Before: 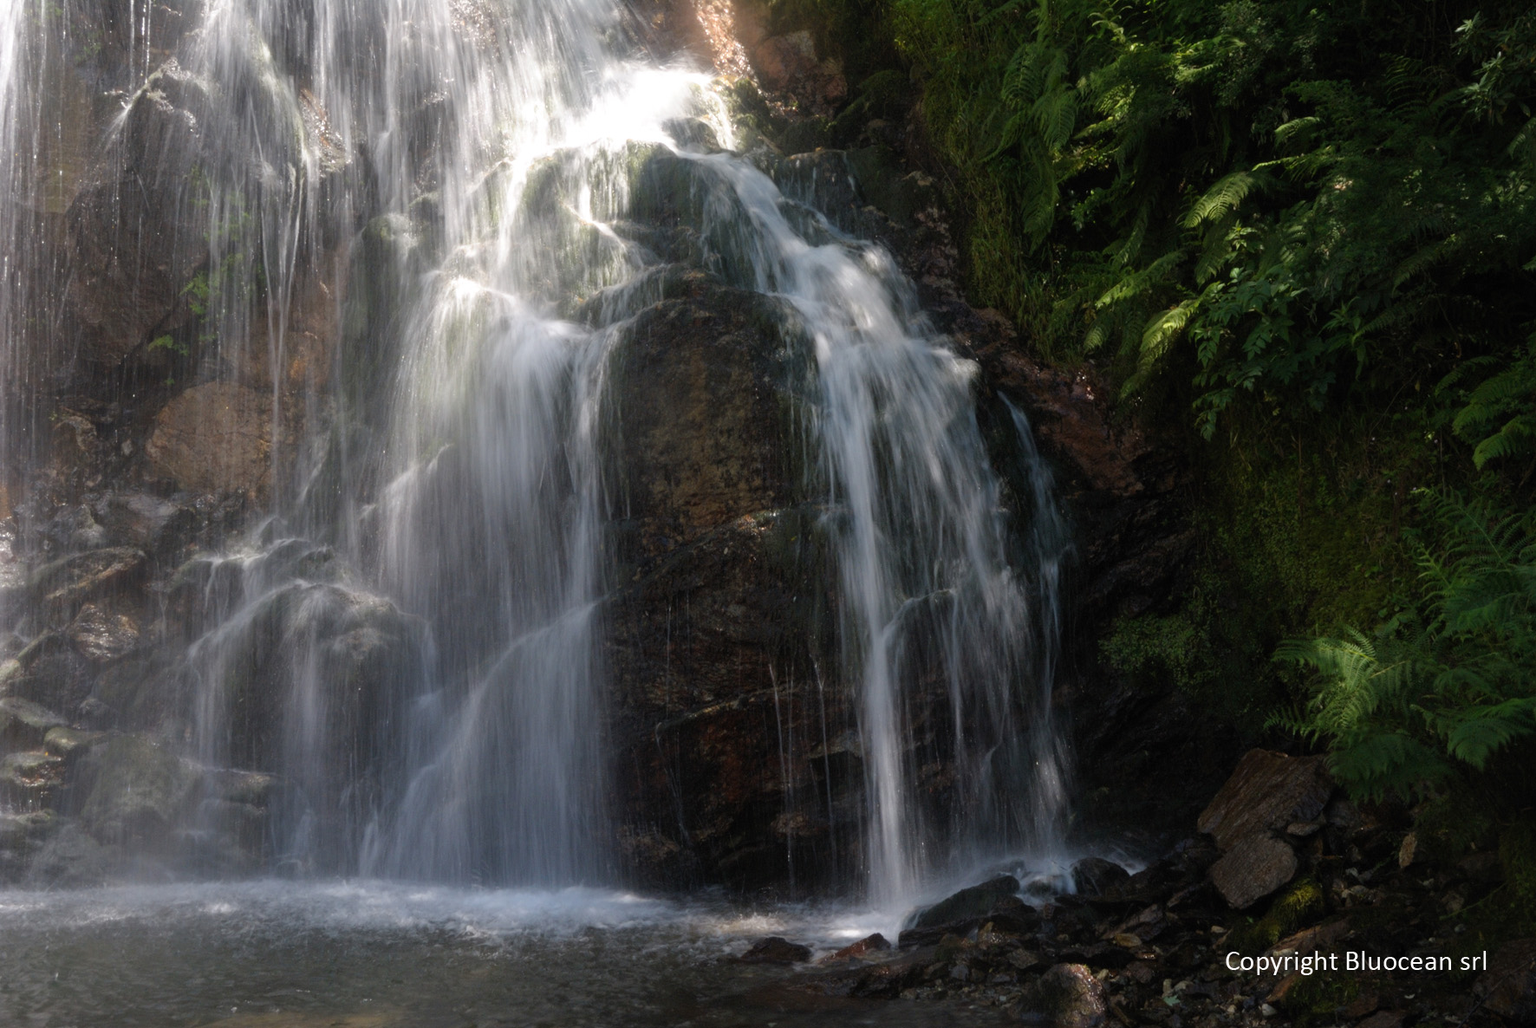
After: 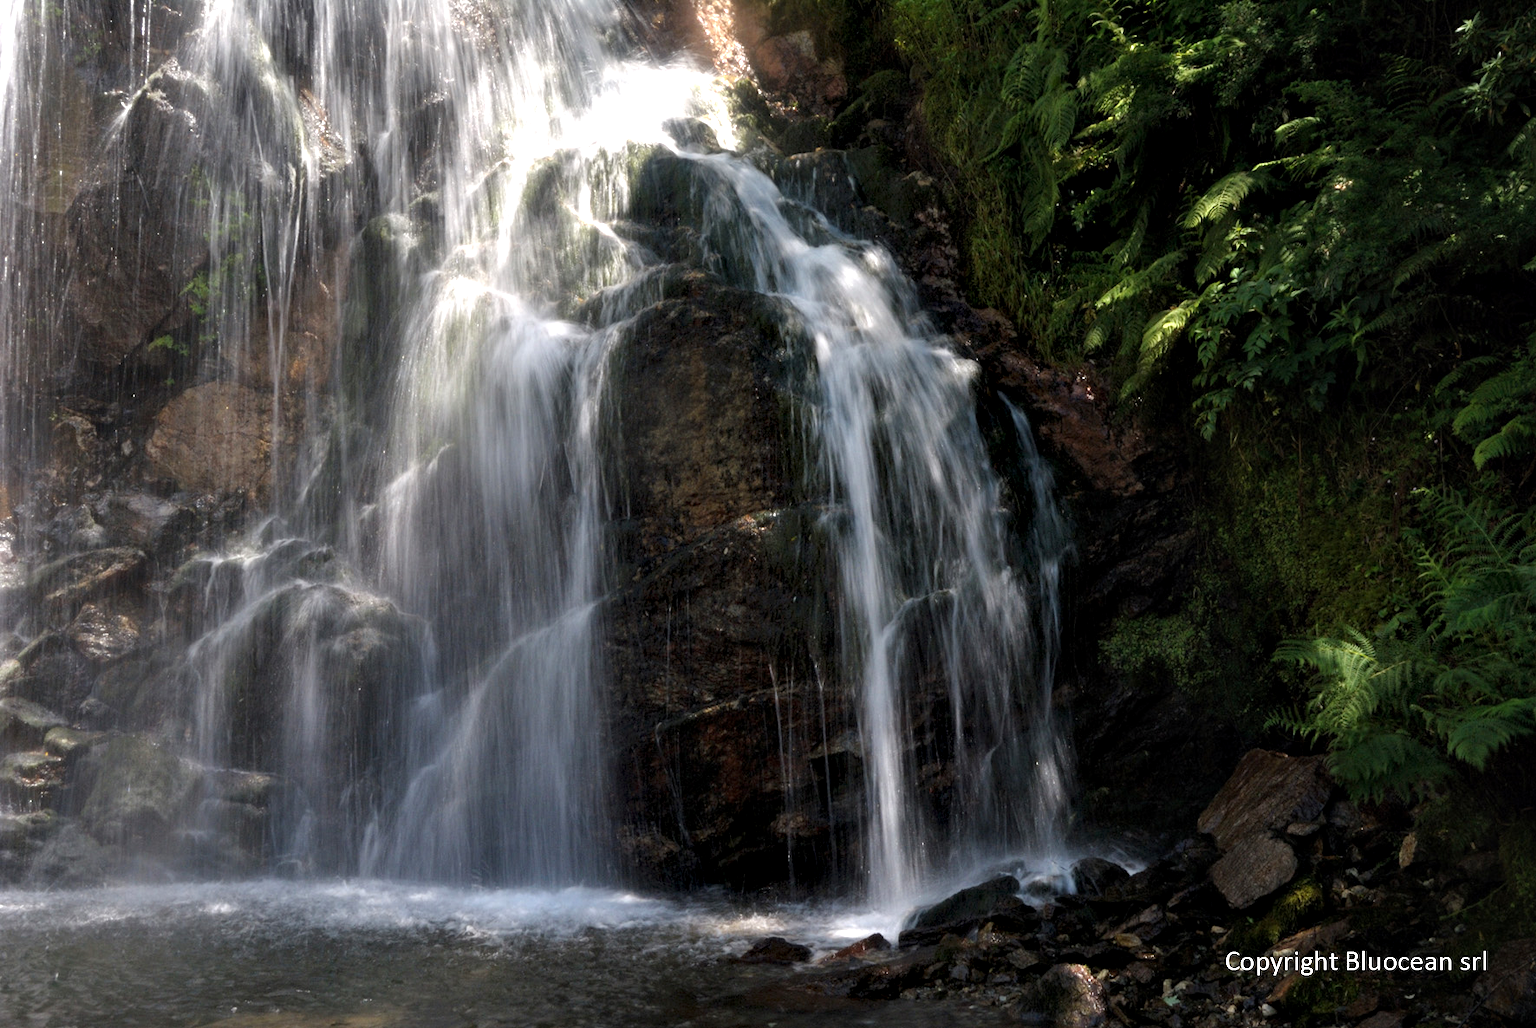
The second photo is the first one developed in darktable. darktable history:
tone equalizer: -8 EV 0.091 EV
contrast equalizer: y [[0.6 ×6], [0.55 ×6], [0 ×6], [0 ×6], [0 ×6]]
